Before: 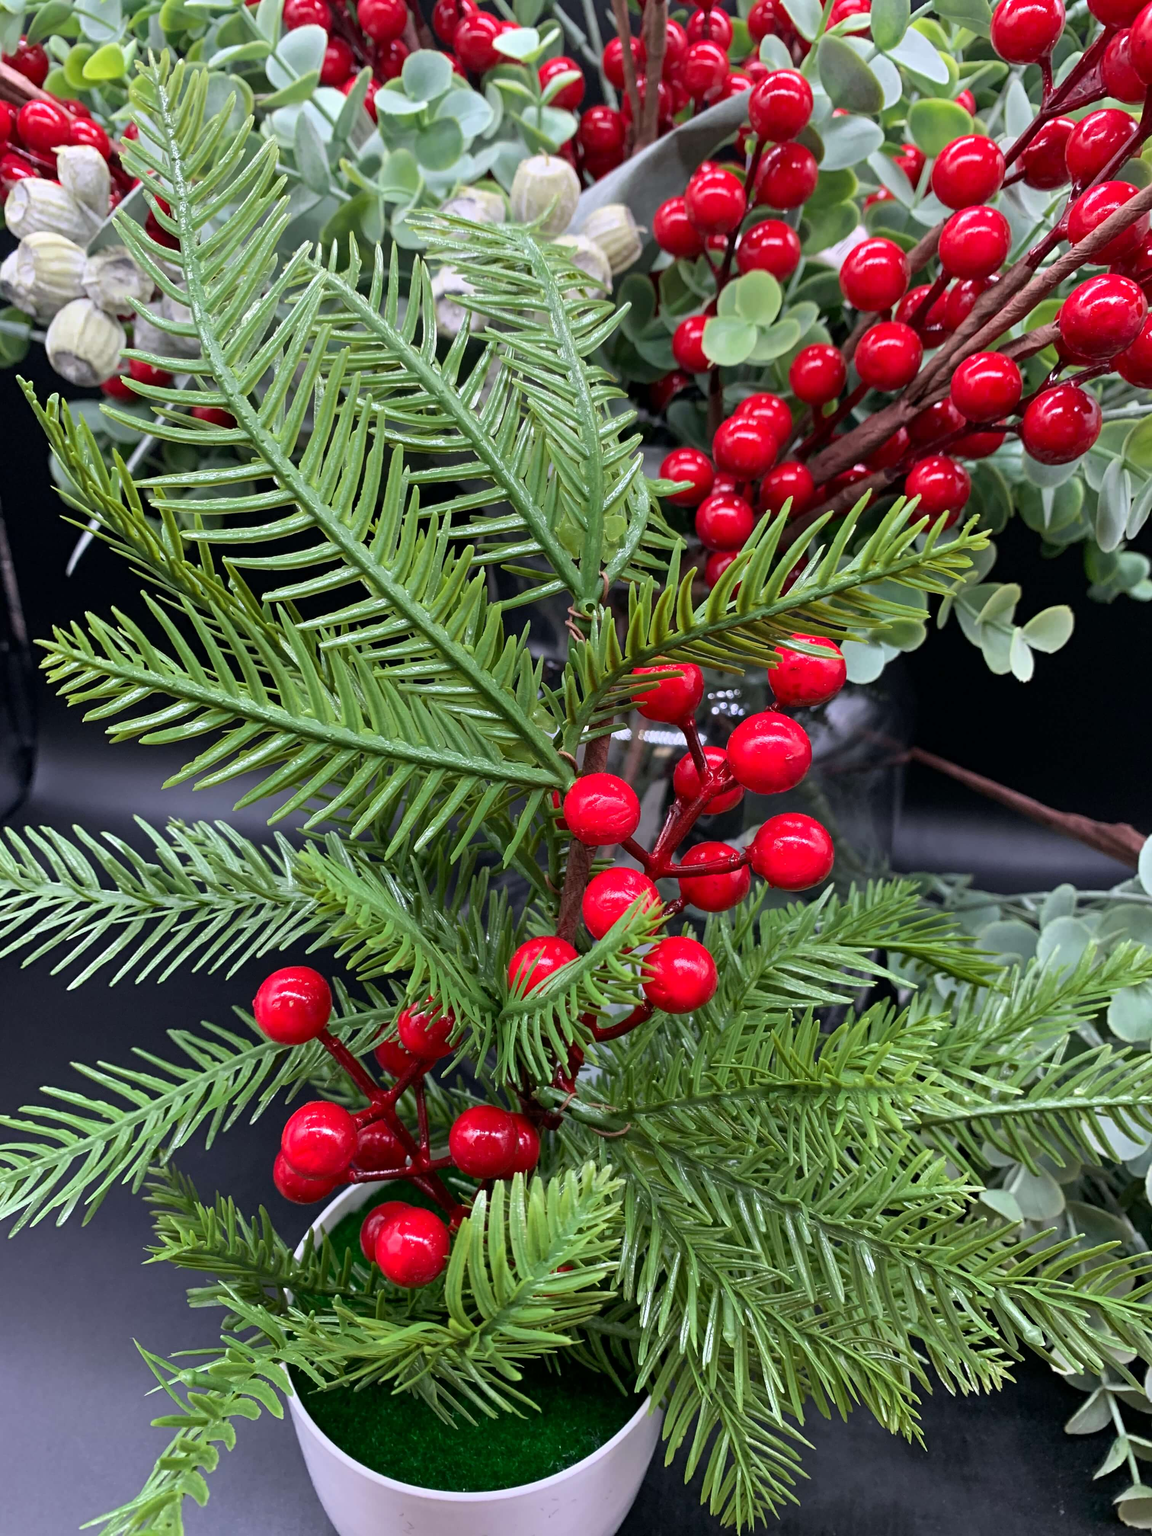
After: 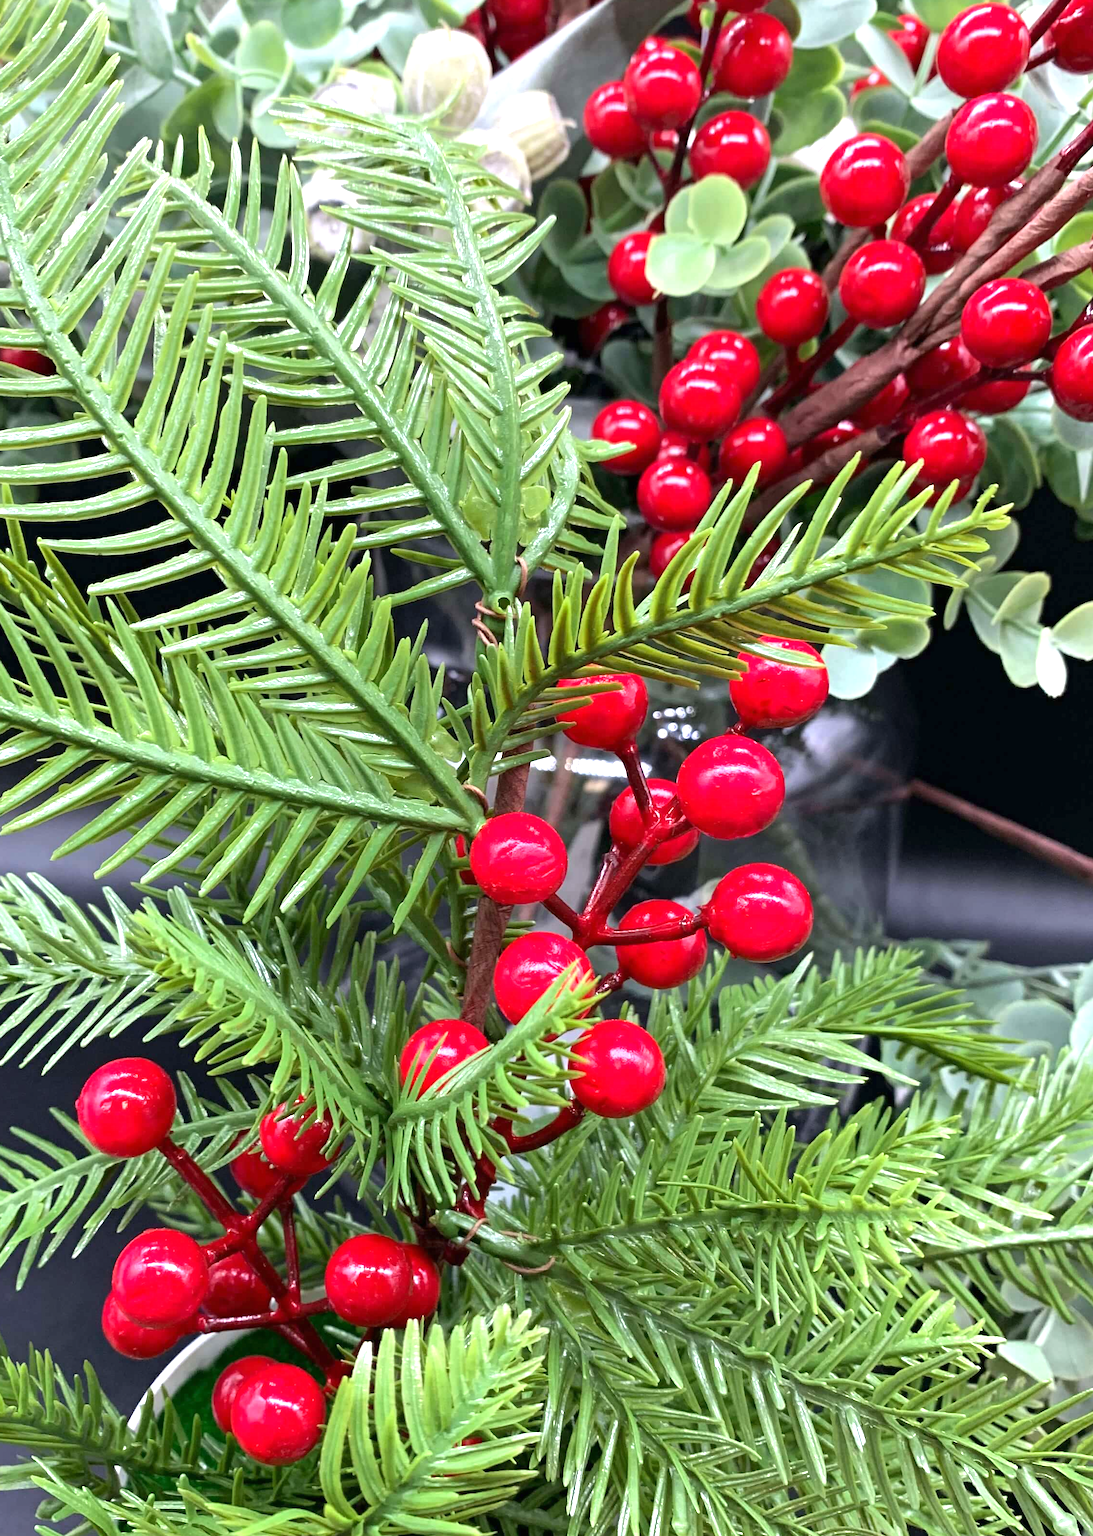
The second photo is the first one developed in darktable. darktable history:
crop: left 16.768%, top 8.653%, right 8.362%, bottom 12.485%
exposure: black level correction 0, exposure 0.9 EV, compensate highlight preservation false
